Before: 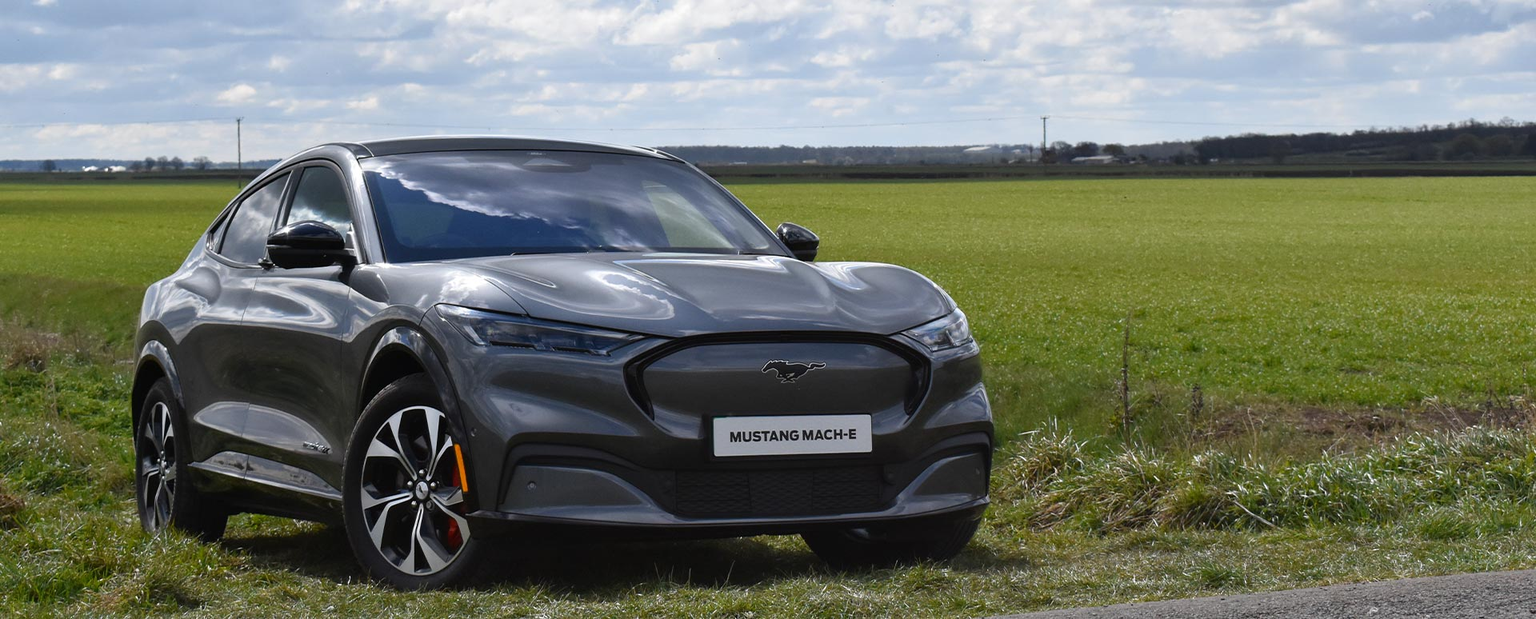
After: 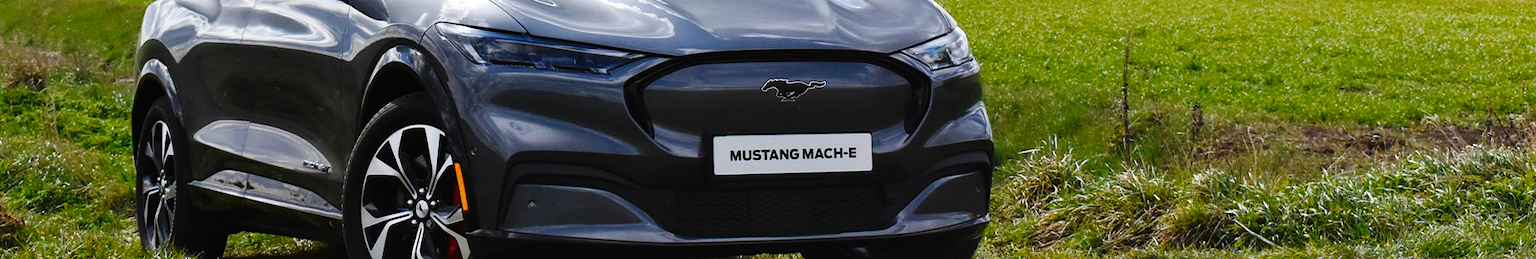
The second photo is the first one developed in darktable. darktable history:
crop: top 45.551%, bottom 12.262%
base curve: curves: ch0 [(0, 0) (0.036, 0.025) (0.121, 0.166) (0.206, 0.329) (0.605, 0.79) (1, 1)], preserve colors none
